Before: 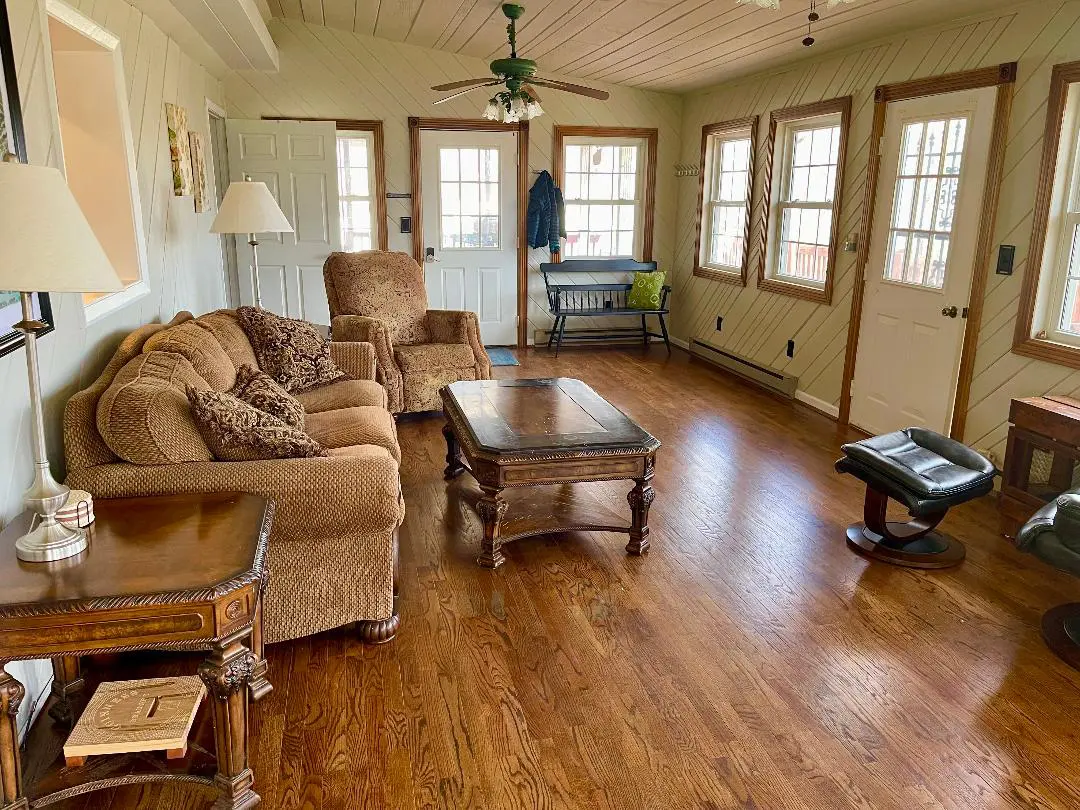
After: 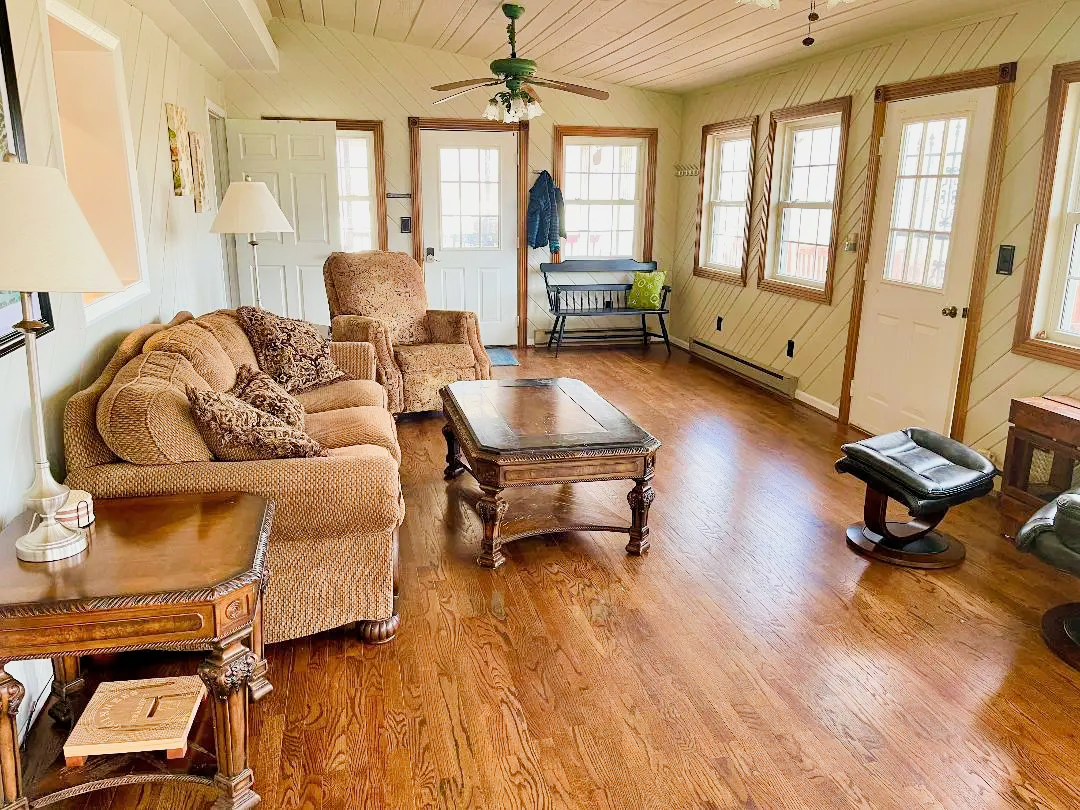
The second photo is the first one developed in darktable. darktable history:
exposure: black level correction 0, exposure 1.1 EV, compensate highlight preservation false
shadows and highlights: shadows 37.27, highlights -28.18, soften with gaussian
filmic rgb: black relative exposure -7.65 EV, white relative exposure 4.56 EV, hardness 3.61
